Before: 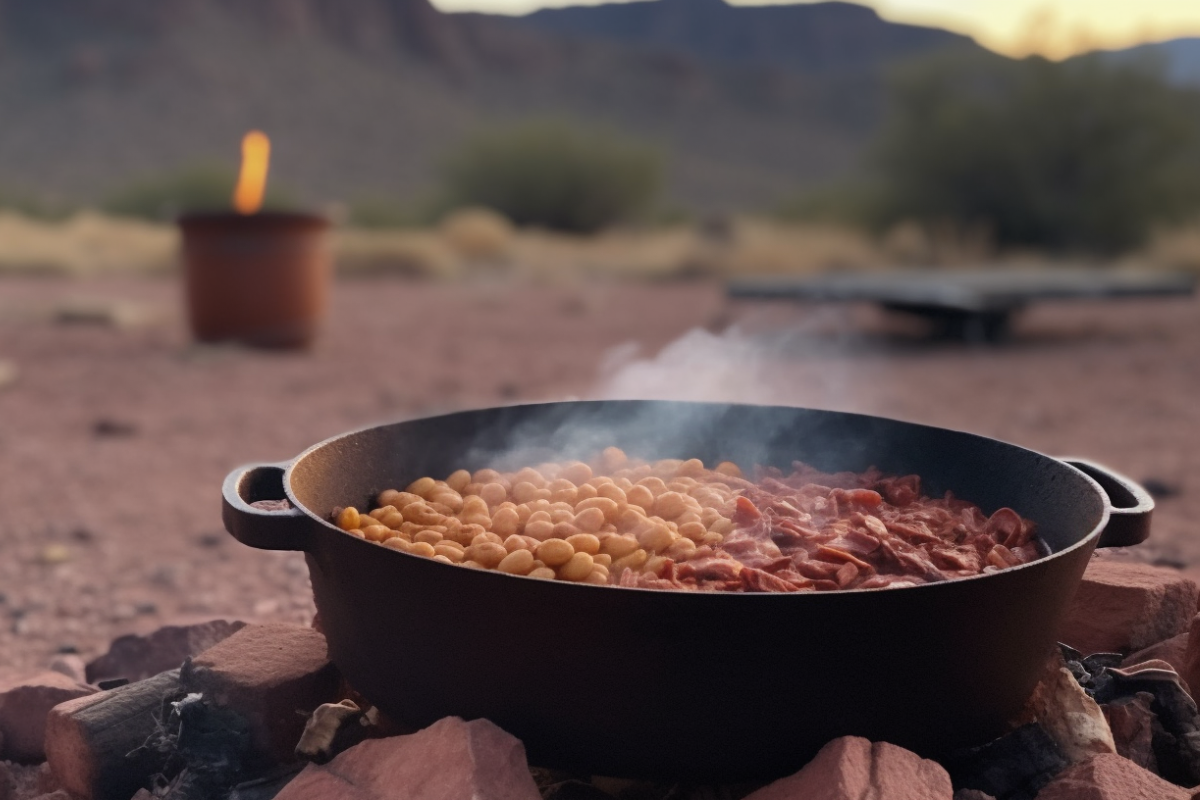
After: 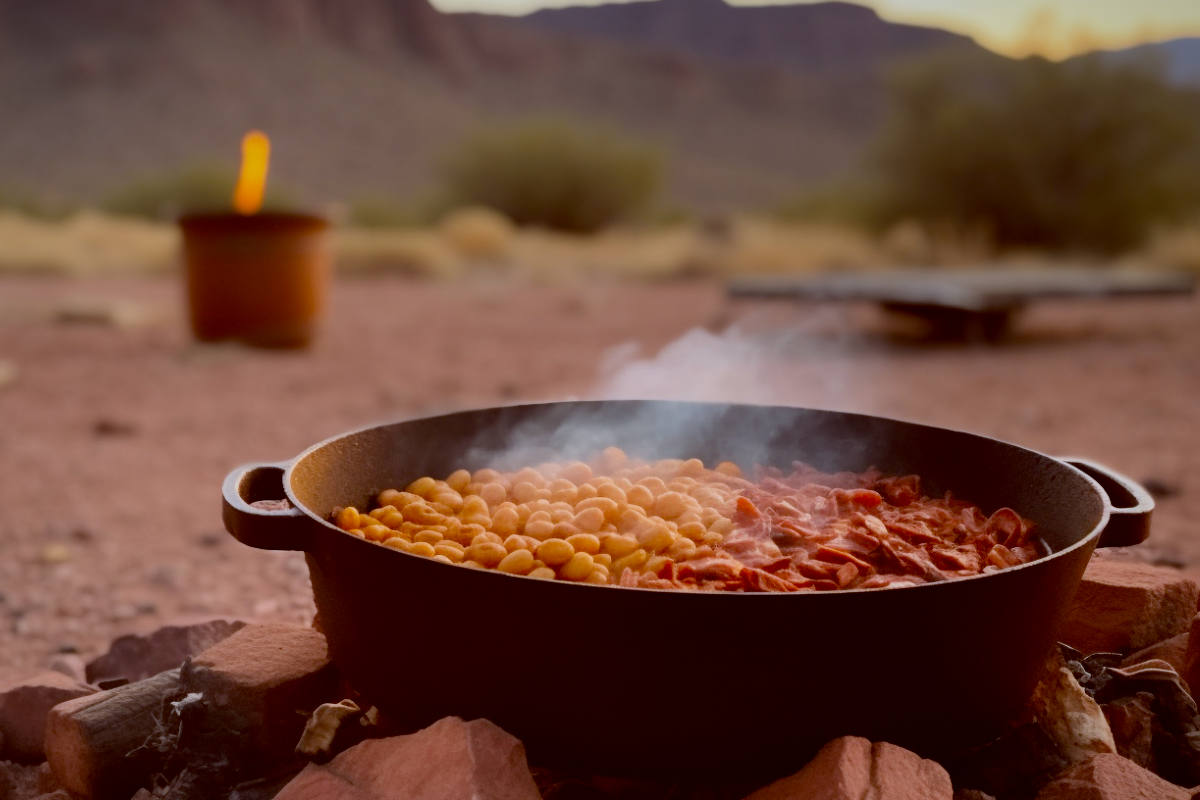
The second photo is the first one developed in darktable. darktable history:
color balance: lift [1, 1.011, 0.999, 0.989], gamma [1.109, 1.045, 1.039, 0.955], gain [0.917, 0.936, 0.952, 1.064], contrast 2.32%, contrast fulcrum 19%, output saturation 101%
vignetting: fall-off start 80.87%, fall-off radius 61.59%, brightness -0.384, saturation 0.007, center (0, 0.007), automatic ratio true, width/height ratio 1.418
filmic rgb: black relative exposure -7.75 EV, white relative exposure 4.4 EV, threshold 3 EV, target black luminance 0%, hardness 3.76, latitude 50.51%, contrast 1.074, highlights saturation mix 10%, shadows ↔ highlights balance -0.22%, color science v4 (2020), enable highlight reconstruction true
